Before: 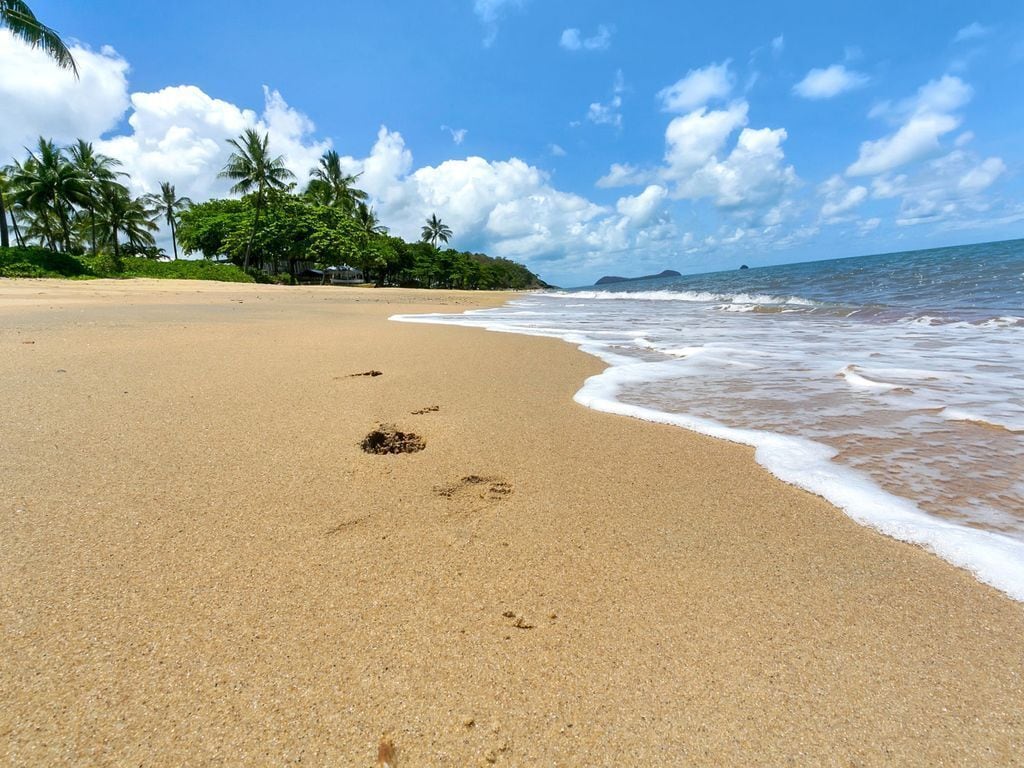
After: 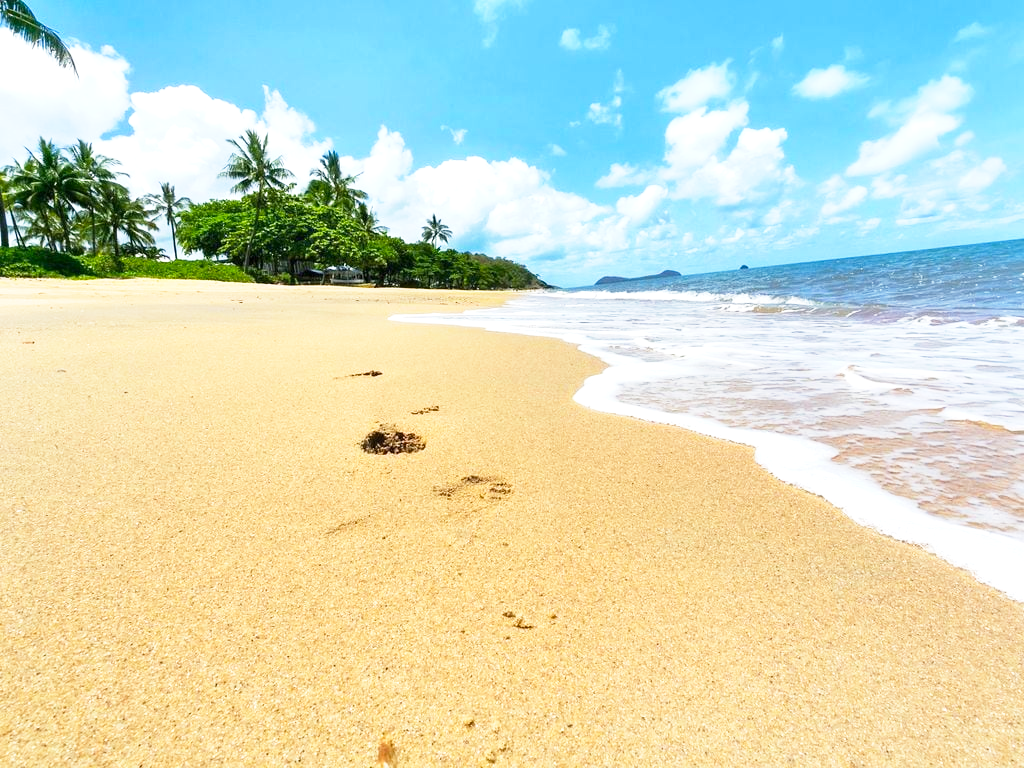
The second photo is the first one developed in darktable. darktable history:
base curve: curves: ch0 [(0, 0) (0.579, 0.807) (1, 1)], preserve colors none
color balance rgb: perceptual saturation grading › global saturation 8.785%, perceptual brilliance grading › global brilliance 9.903%, perceptual brilliance grading › shadows 14.788%
